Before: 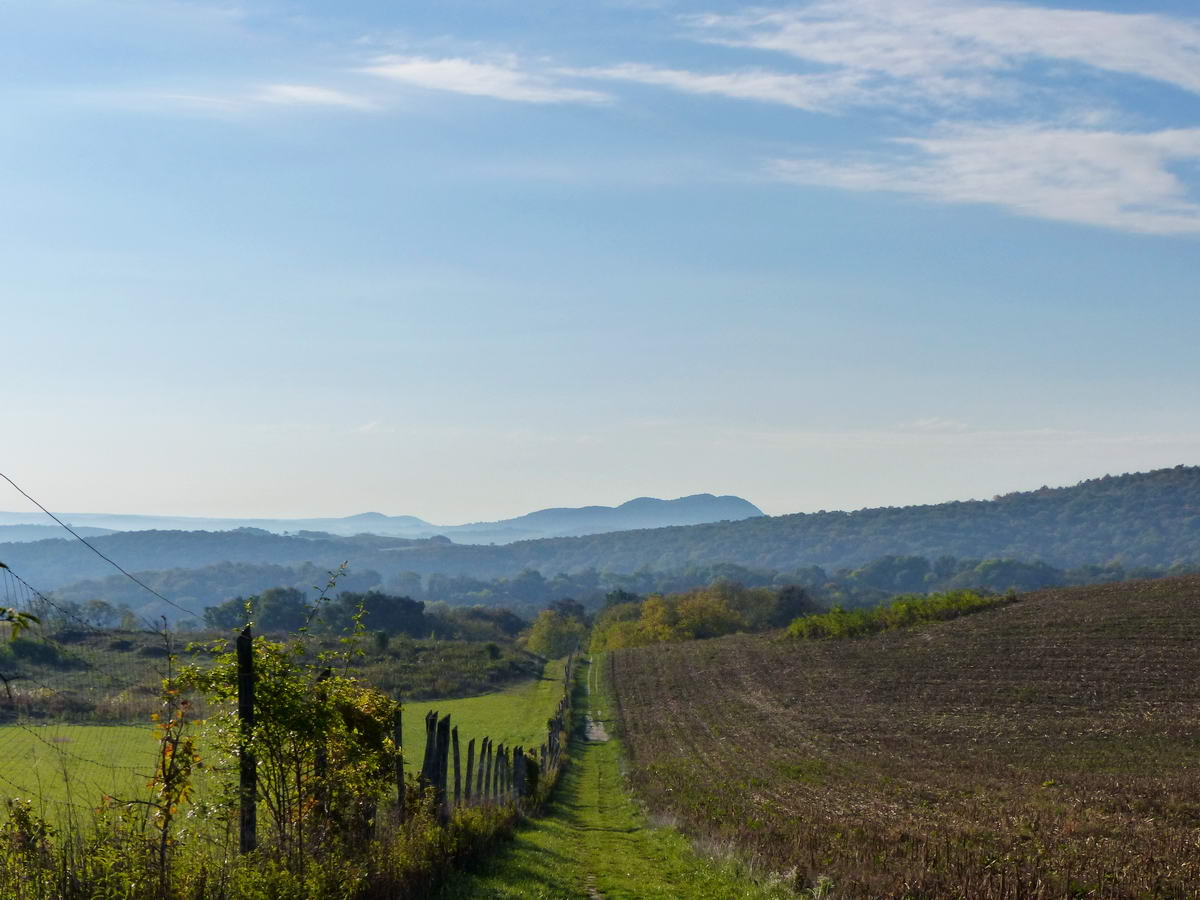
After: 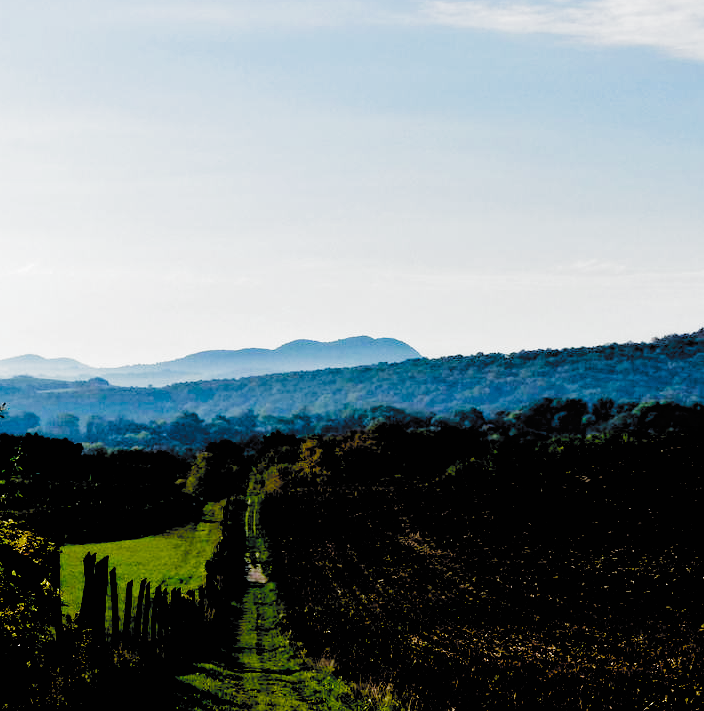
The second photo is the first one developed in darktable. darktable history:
filmic rgb: black relative exposure -1.05 EV, white relative exposure 2.07 EV, hardness 1.54, contrast 2.244, preserve chrominance no, color science v5 (2021), contrast in shadows safe, contrast in highlights safe
crop and rotate: left 28.571%, top 17.648%, right 12.68%, bottom 3.298%
